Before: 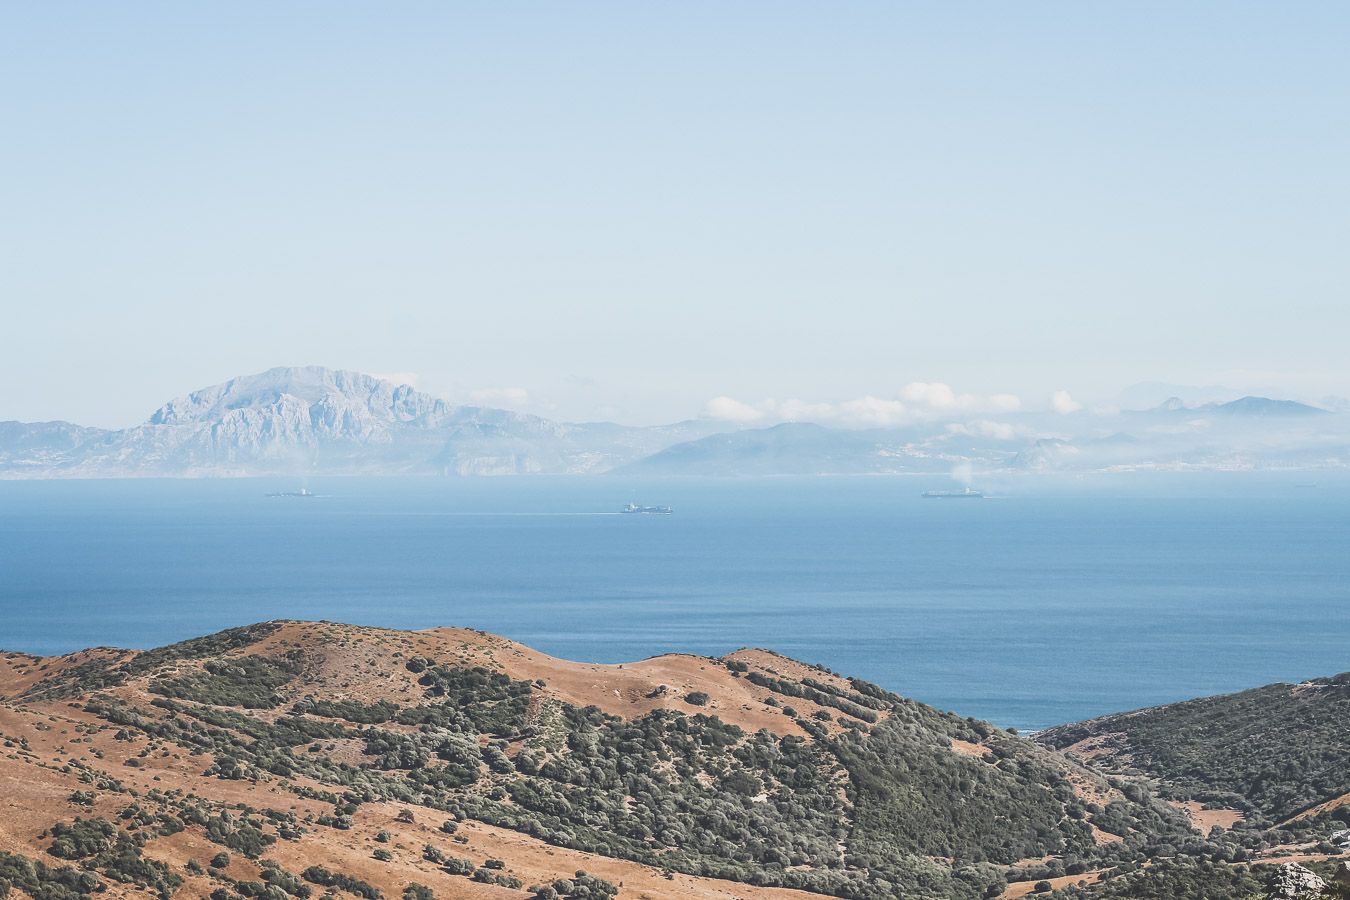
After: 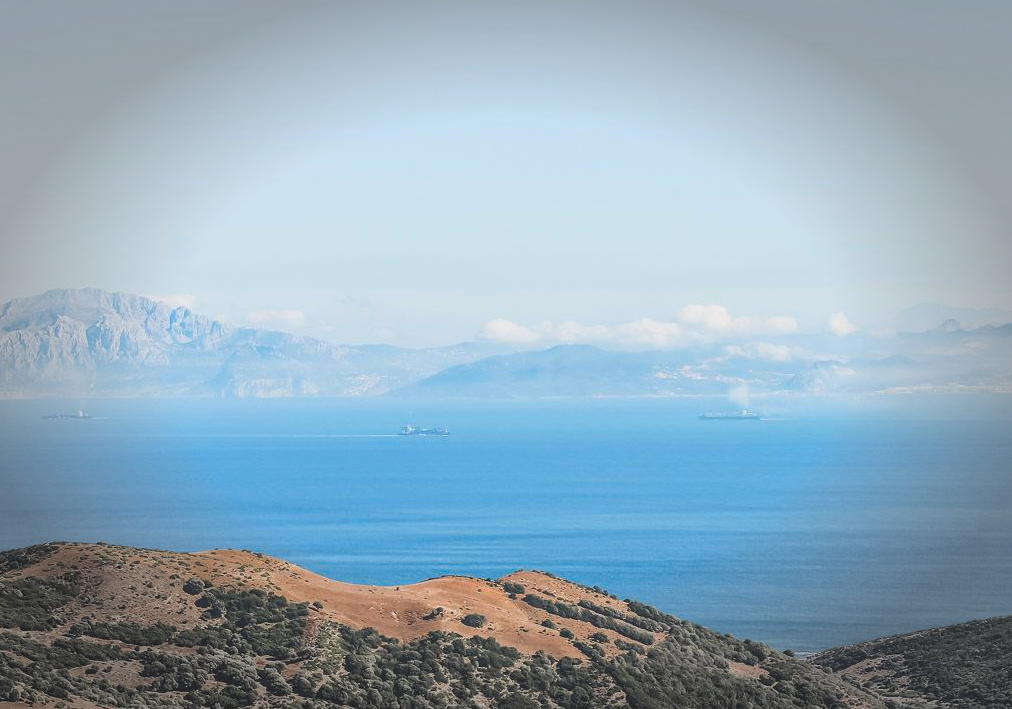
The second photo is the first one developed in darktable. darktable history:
crop: left 16.555%, top 8.745%, right 8.435%, bottom 12.437%
vignetting: fall-off start 66.21%, fall-off radius 39.75%, automatic ratio true, width/height ratio 0.677, unbound false
contrast brightness saturation: saturation 0.506
